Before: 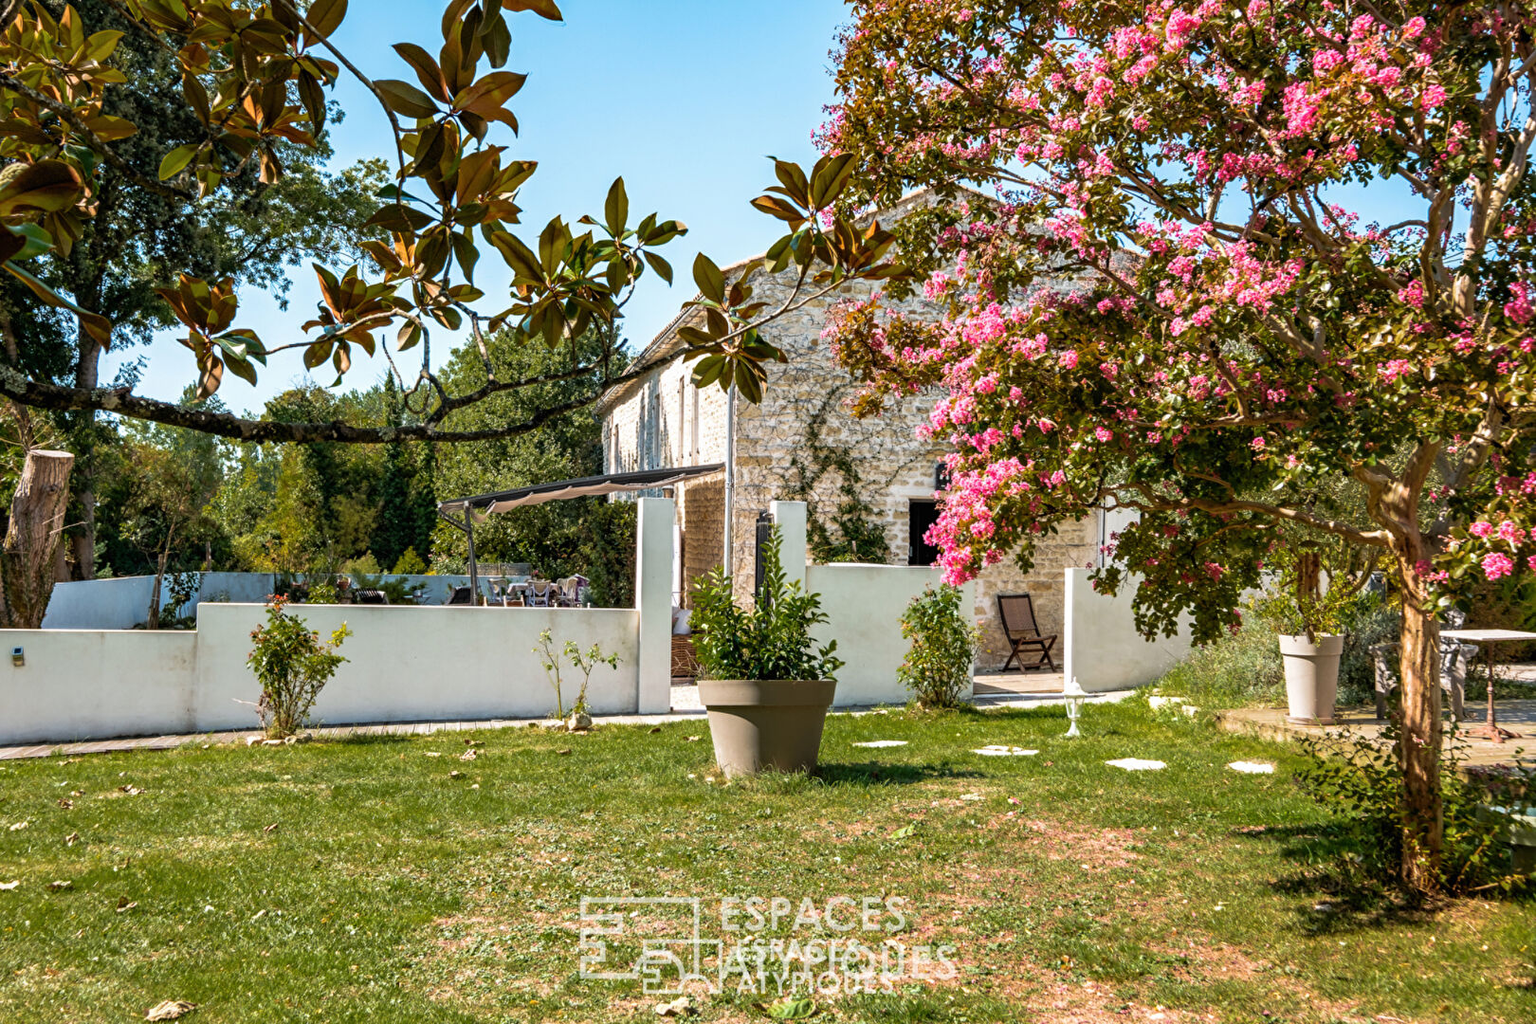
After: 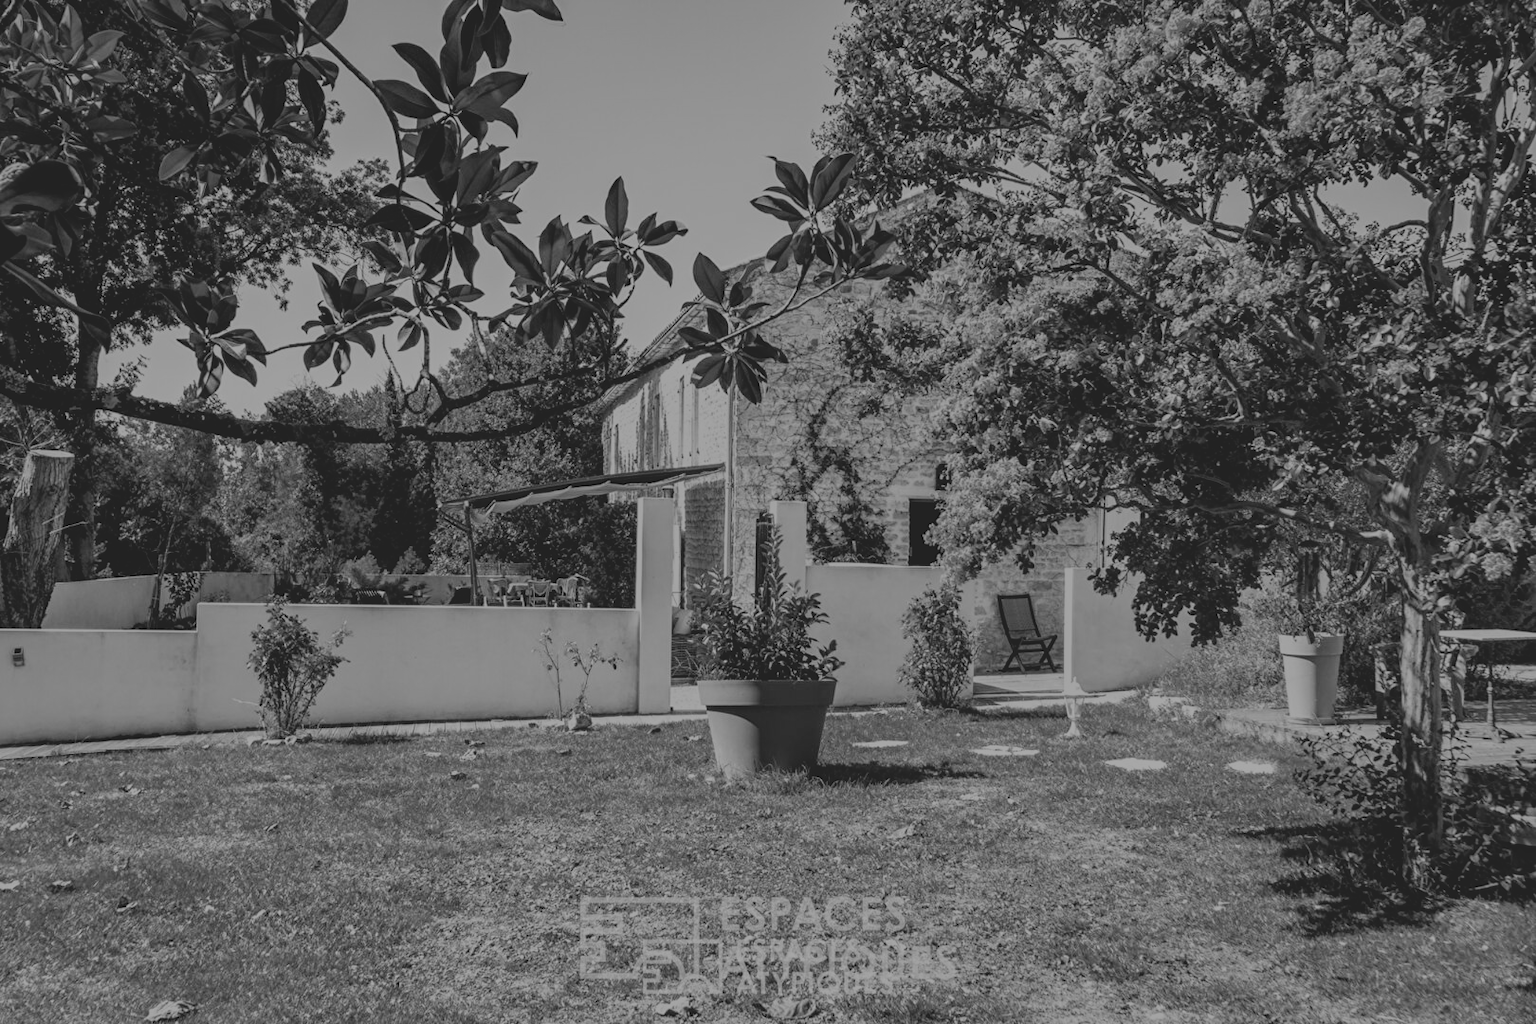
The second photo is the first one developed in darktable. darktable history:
filmic rgb: middle gray luminance 29%, black relative exposure -10.3 EV, white relative exposure 5.5 EV, threshold 6 EV, target black luminance 0%, hardness 3.95, latitude 2.04%, contrast 1.132, highlights saturation mix 5%, shadows ↔ highlights balance 15.11%, preserve chrominance no, color science v3 (2019), use custom middle-gray values true, iterations of high-quality reconstruction 0, enable highlight reconstruction true
monochrome: a -71.75, b 75.82
contrast brightness saturation: contrast -0.28
